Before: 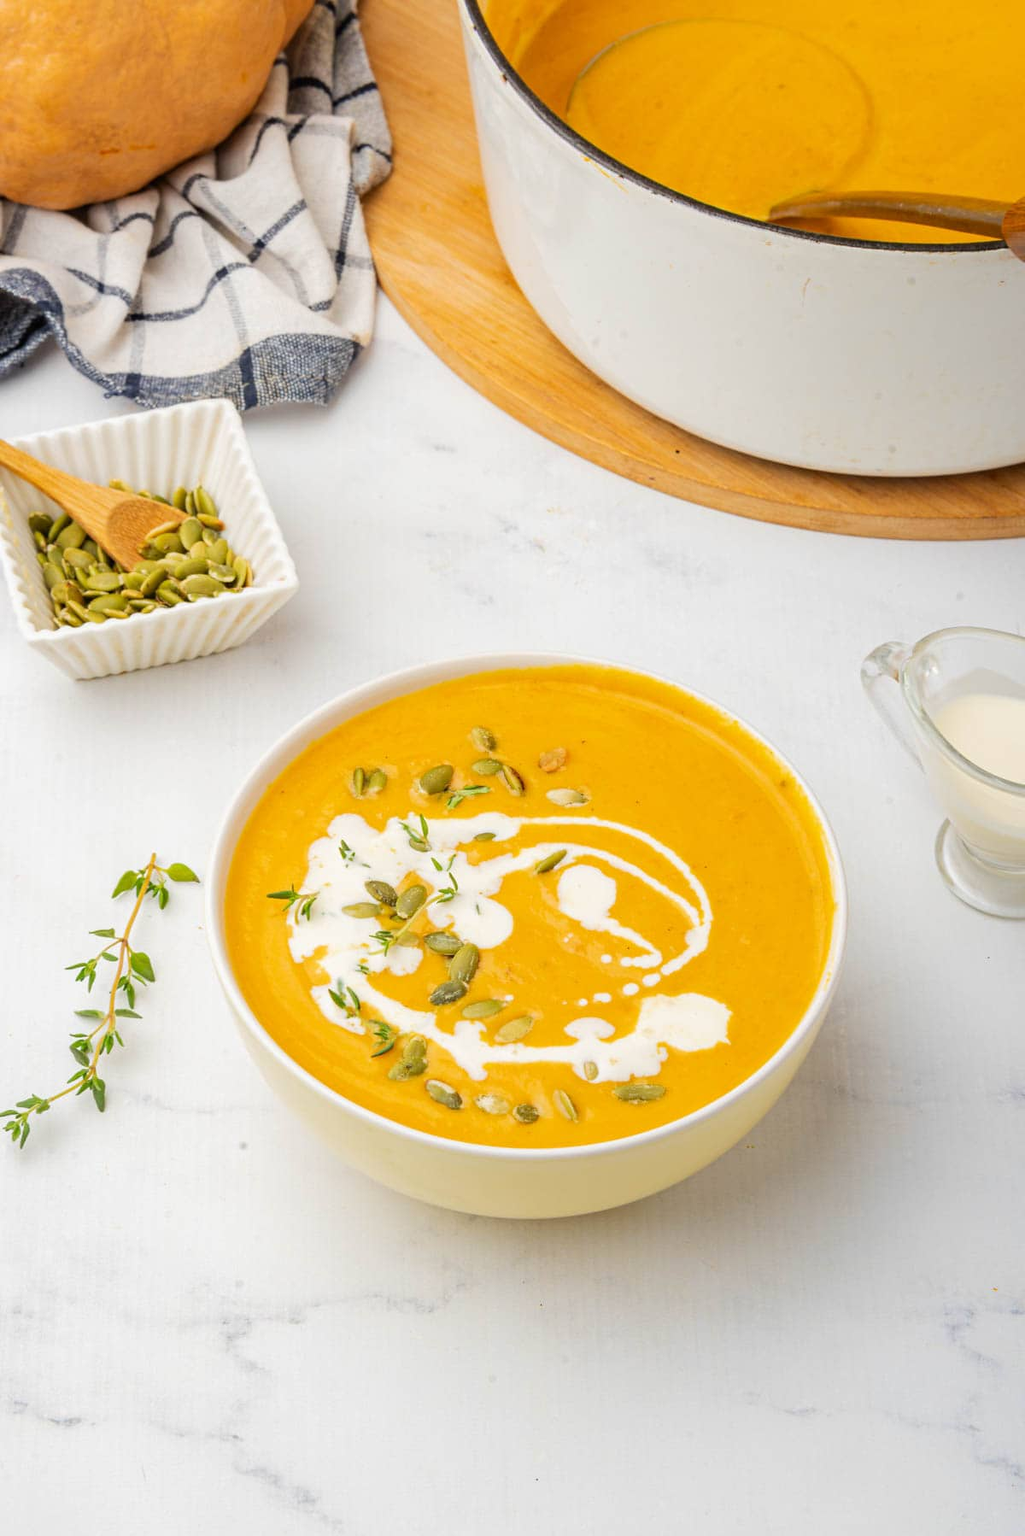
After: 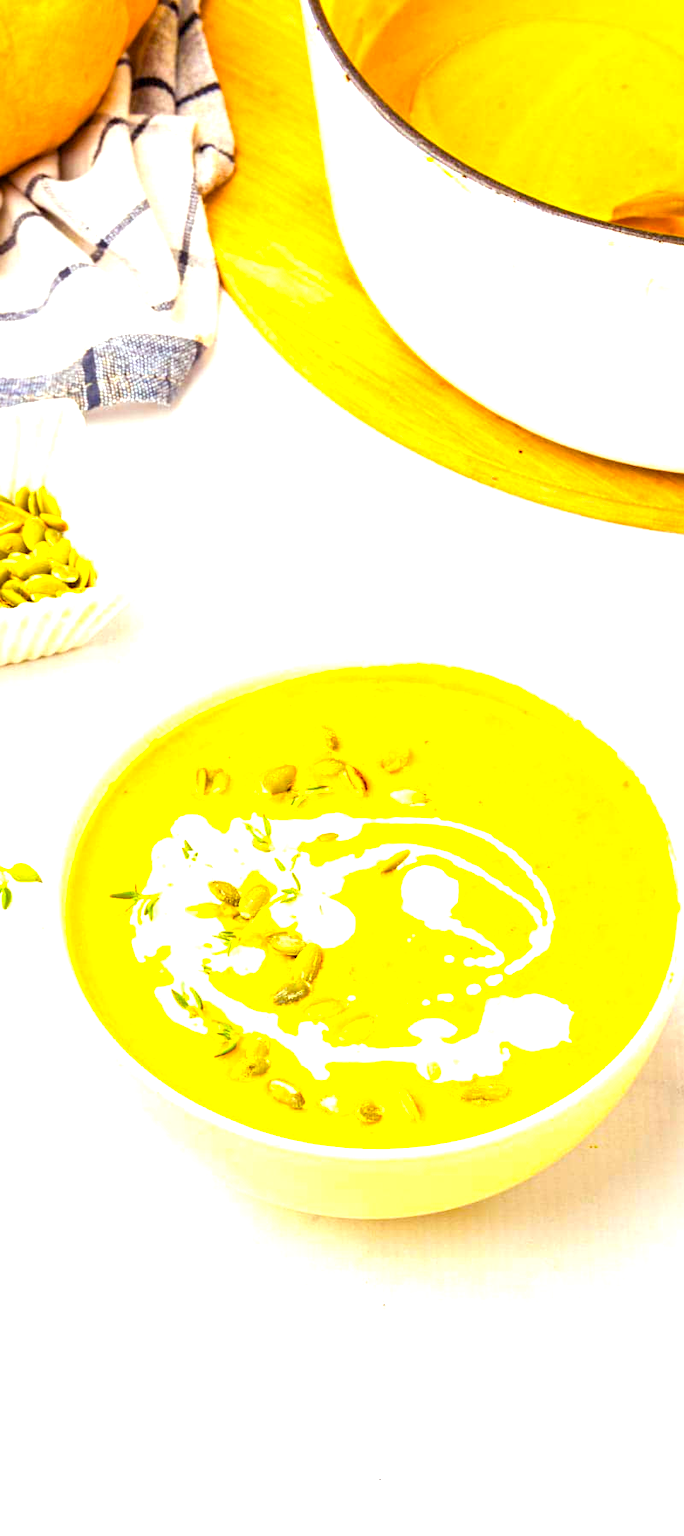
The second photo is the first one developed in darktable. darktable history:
crop: left 15.379%, right 17.871%
color balance rgb: power › chroma 1.571%, power › hue 27.48°, perceptual saturation grading › global saturation 25.893%, global vibrance 32.643%
exposure: black level correction 0.001, exposure 1.324 EV, compensate highlight preservation false
tone equalizer: on, module defaults
